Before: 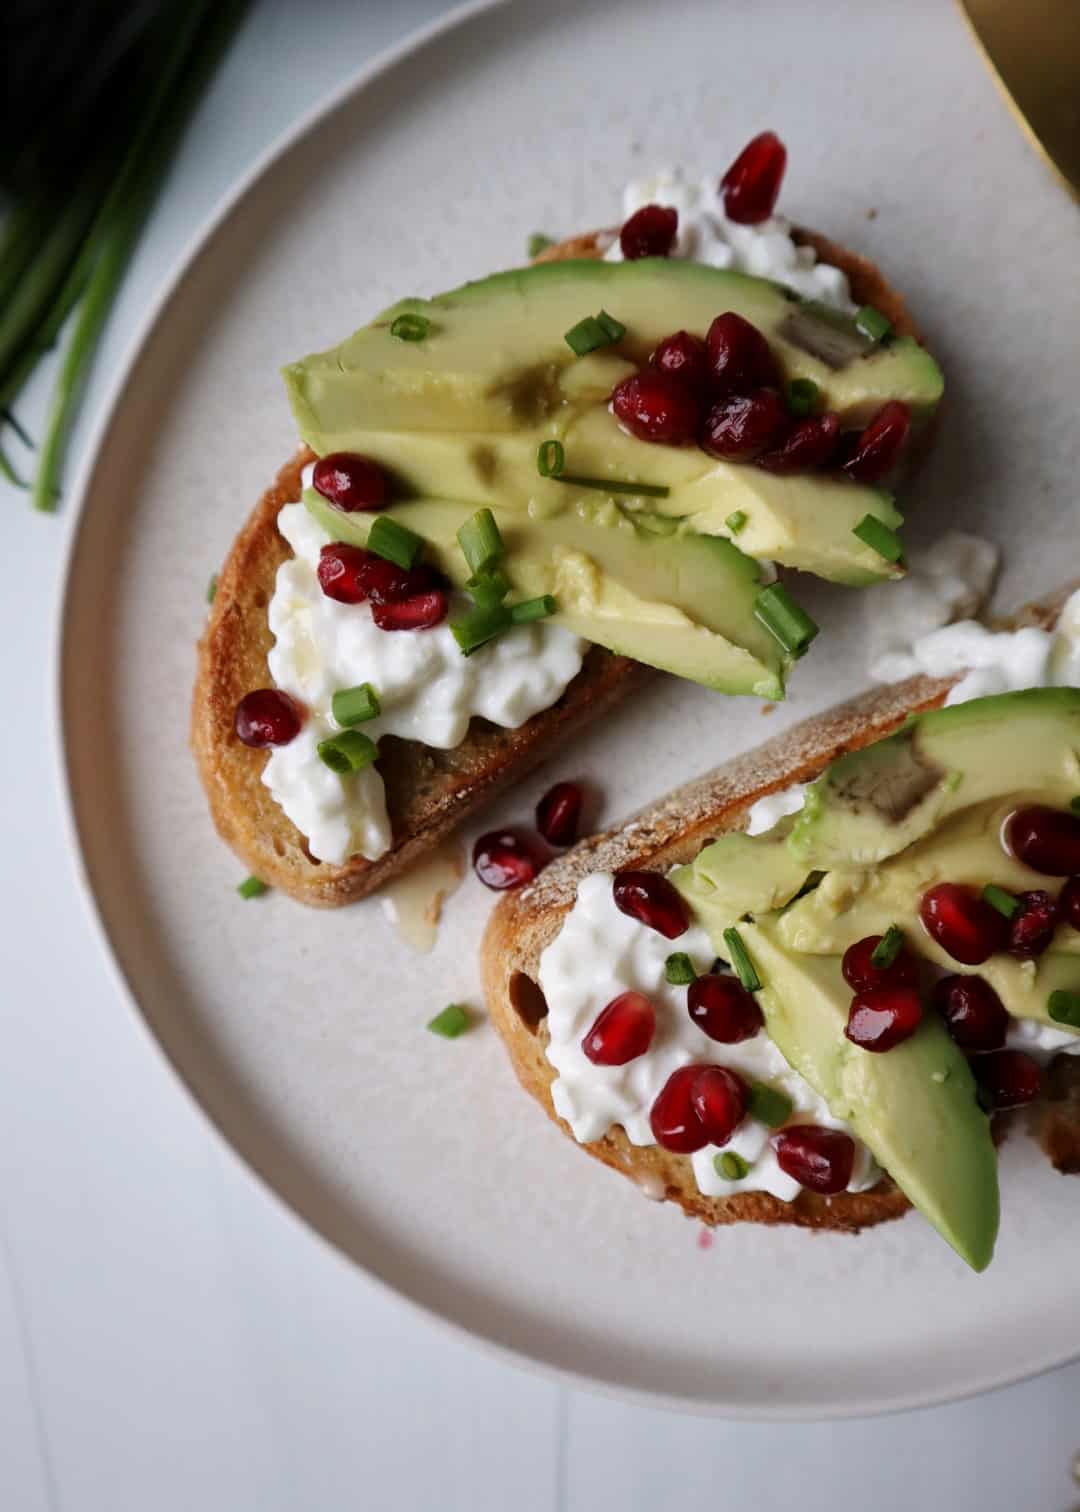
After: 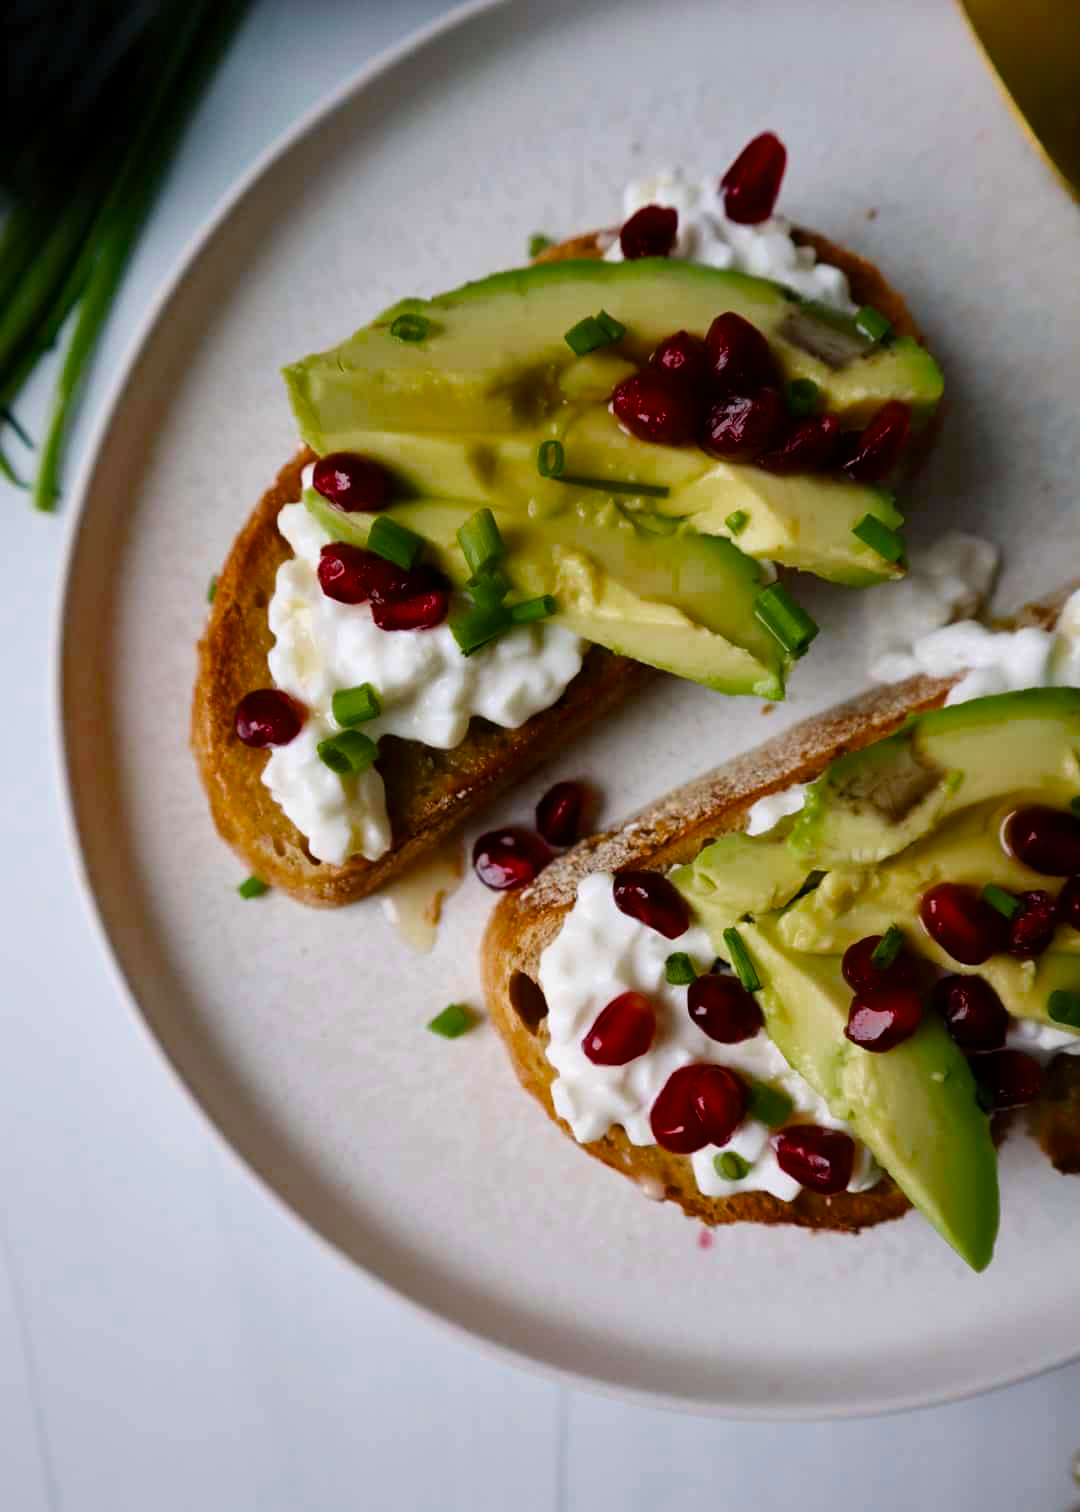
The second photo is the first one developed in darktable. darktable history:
color balance rgb: shadows lift › chroma 2.008%, shadows lift › hue 217.19°, perceptual saturation grading › global saturation 29.868%, global vibrance 10.632%, saturation formula JzAzBz (2021)
